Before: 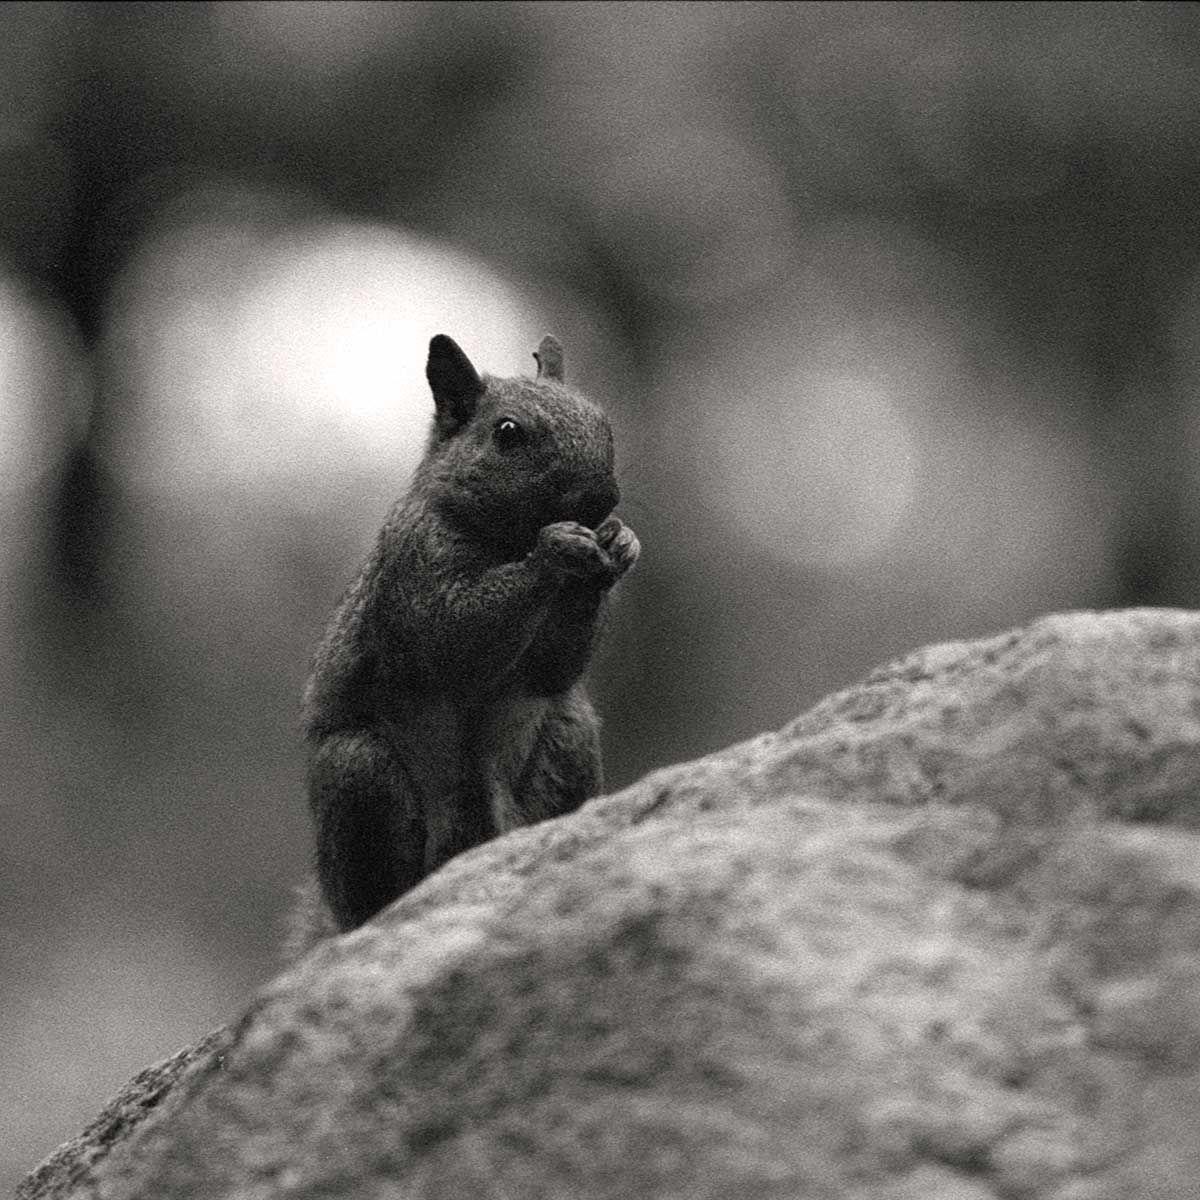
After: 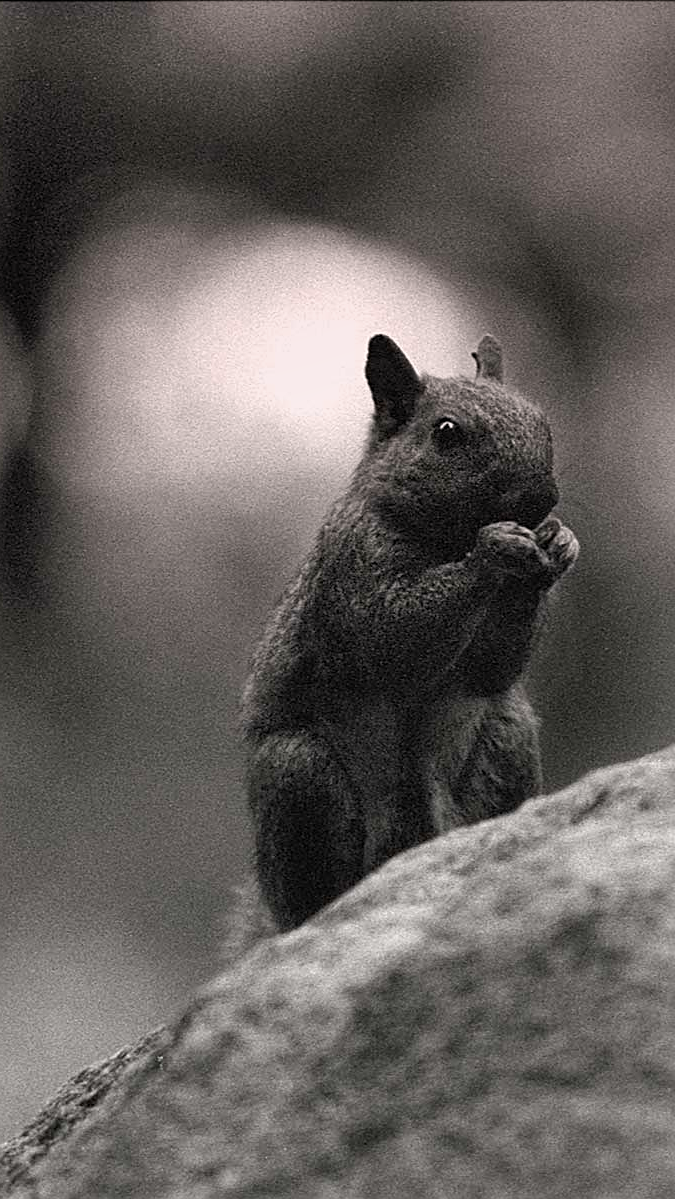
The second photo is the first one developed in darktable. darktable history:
shadows and highlights: shadows 29.61, highlights -30.47, low approximation 0.01, soften with gaussian
crop: left 5.114%, right 38.589%
sharpen: on, module defaults
graduated density: density 0.38 EV, hardness 21%, rotation -6.11°, saturation 32%
